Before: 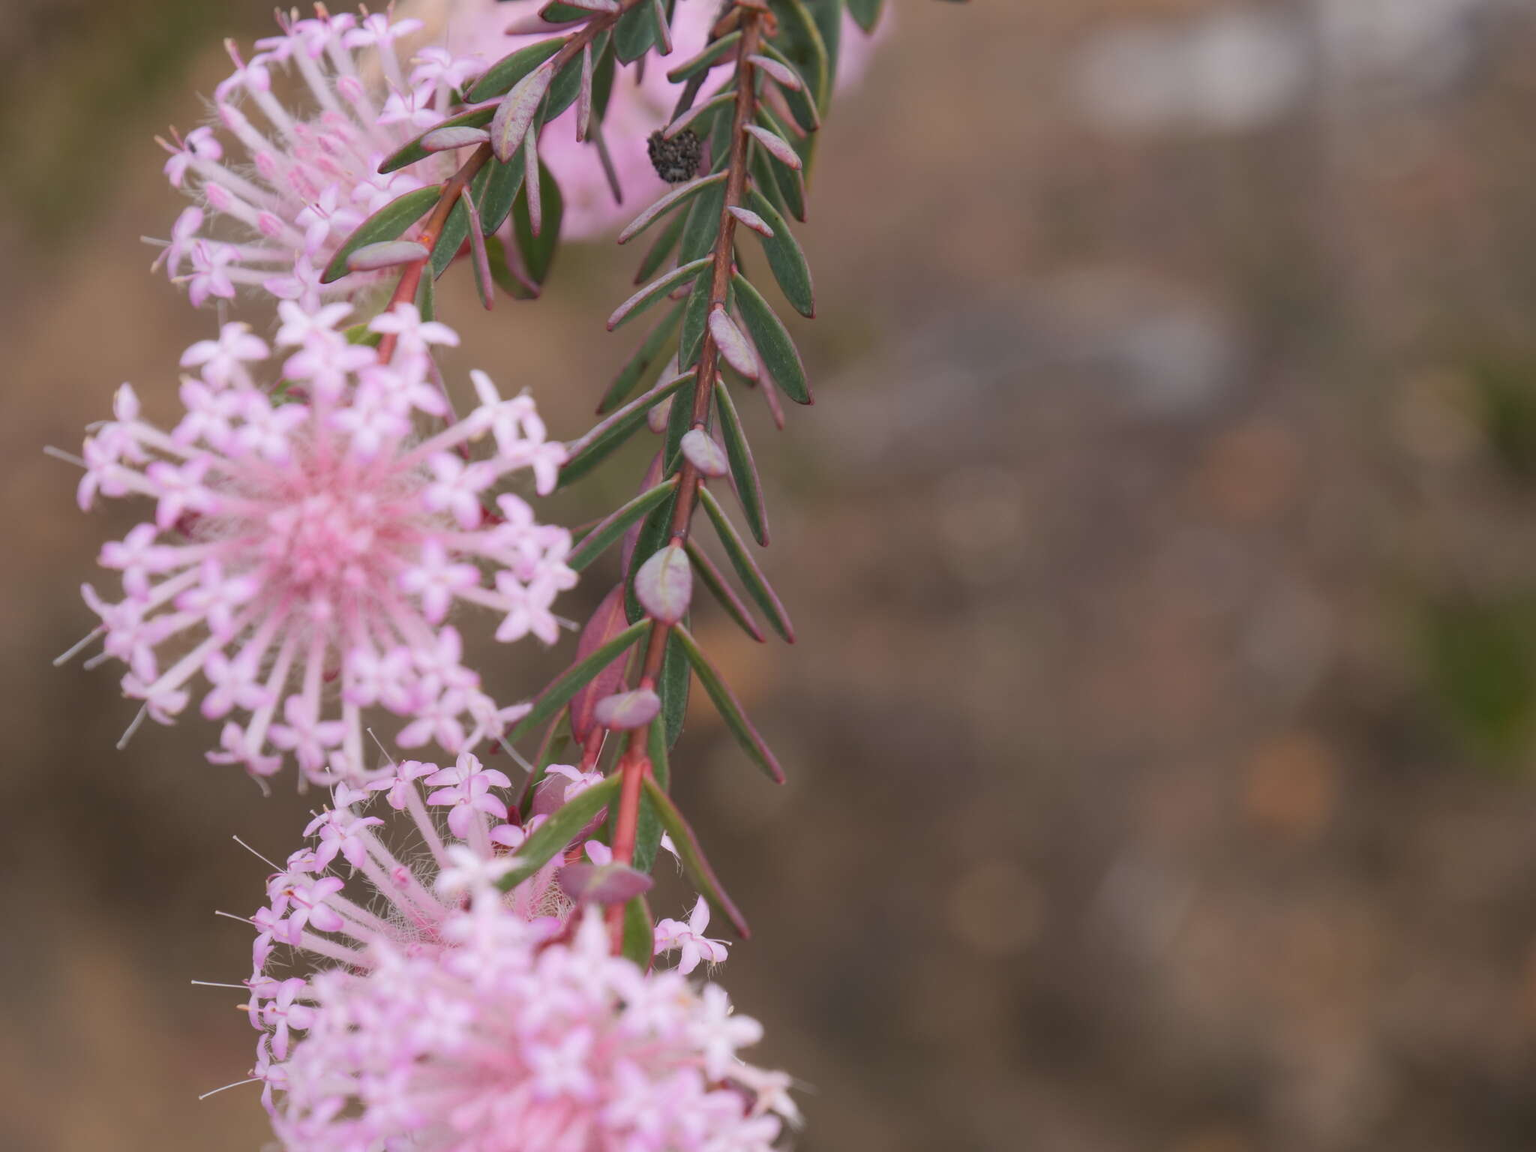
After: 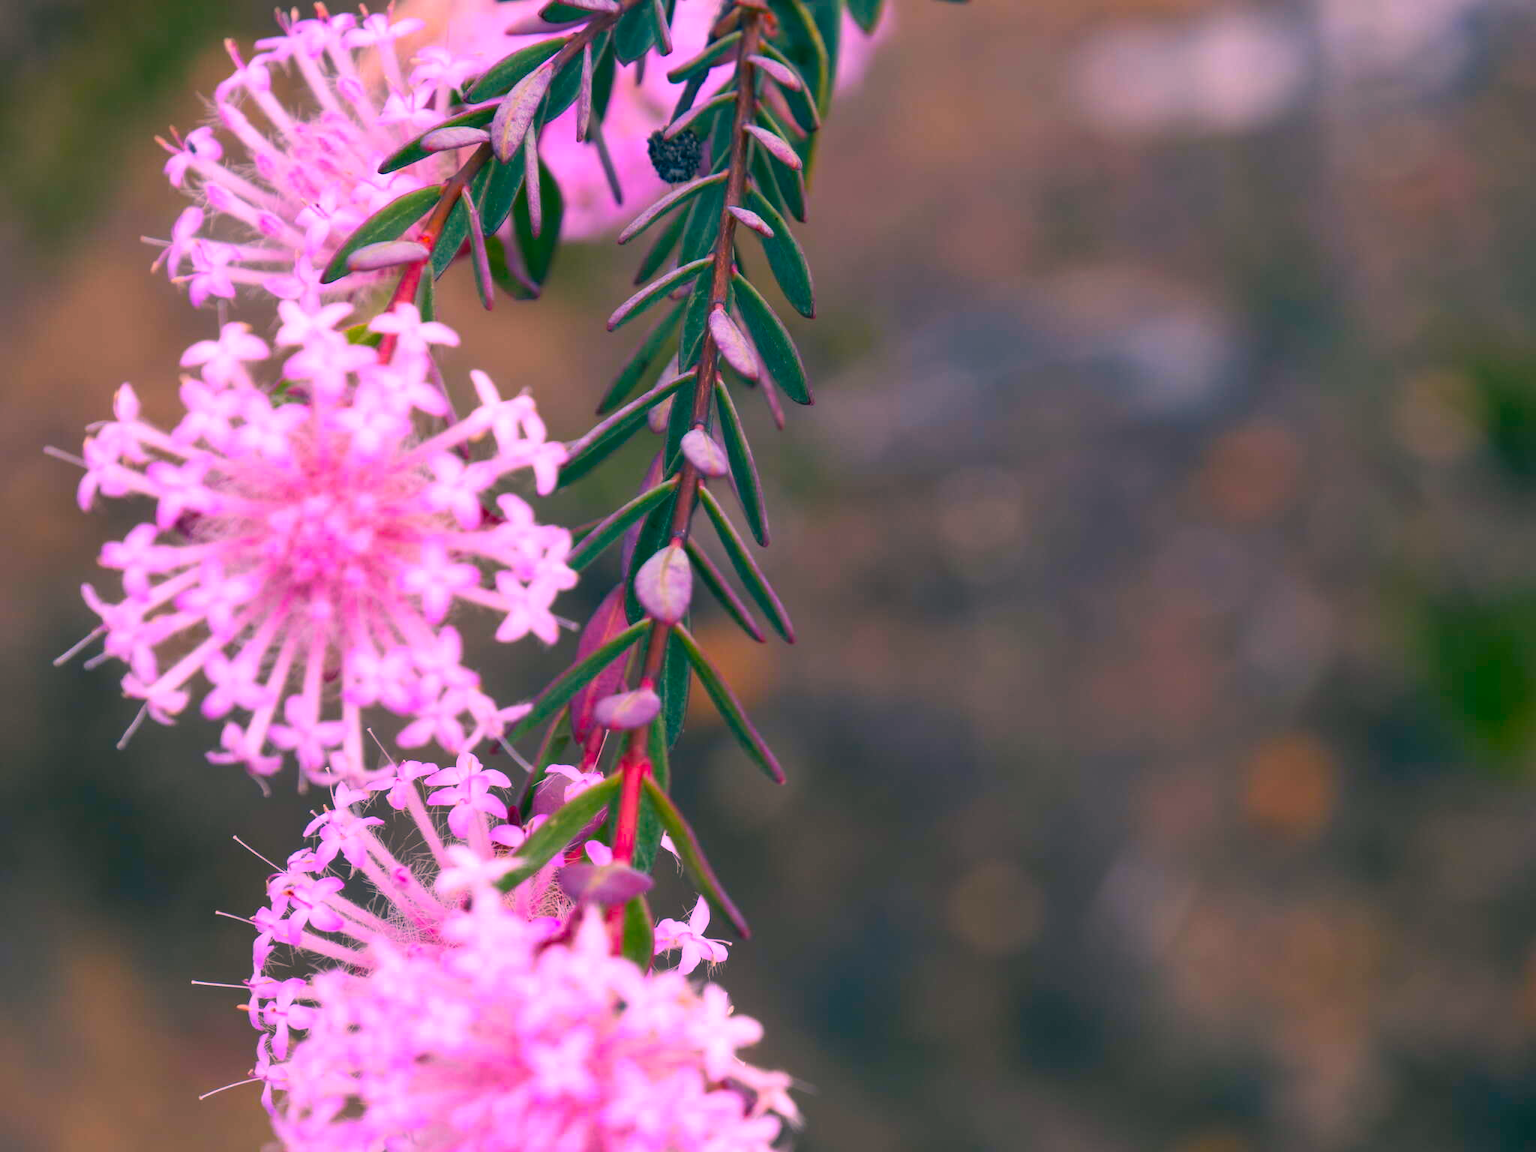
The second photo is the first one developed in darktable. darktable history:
exposure: black level correction 0.006, exposure -0.218 EV, compensate highlight preservation false
color correction: highlights a* 17.13, highlights b* 0.288, shadows a* -14.77, shadows b* -14.16, saturation 1.54
color balance rgb: shadows lift › chroma 2.033%, shadows lift › hue 216.55°, perceptual saturation grading › global saturation 10.084%, perceptual brilliance grading › global brilliance -4.465%, perceptual brilliance grading › highlights 25.112%, perceptual brilliance grading › mid-tones 7.522%, perceptual brilliance grading › shadows -4.752%, global vibrance 20%
